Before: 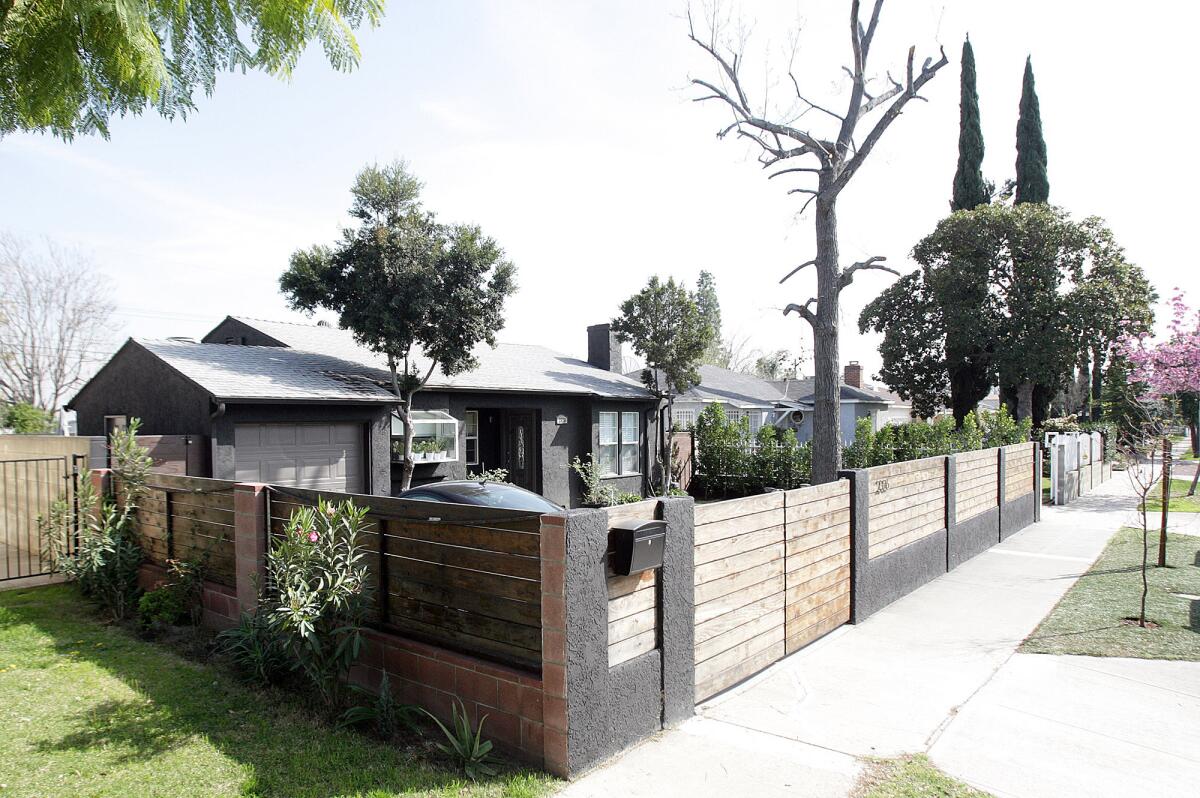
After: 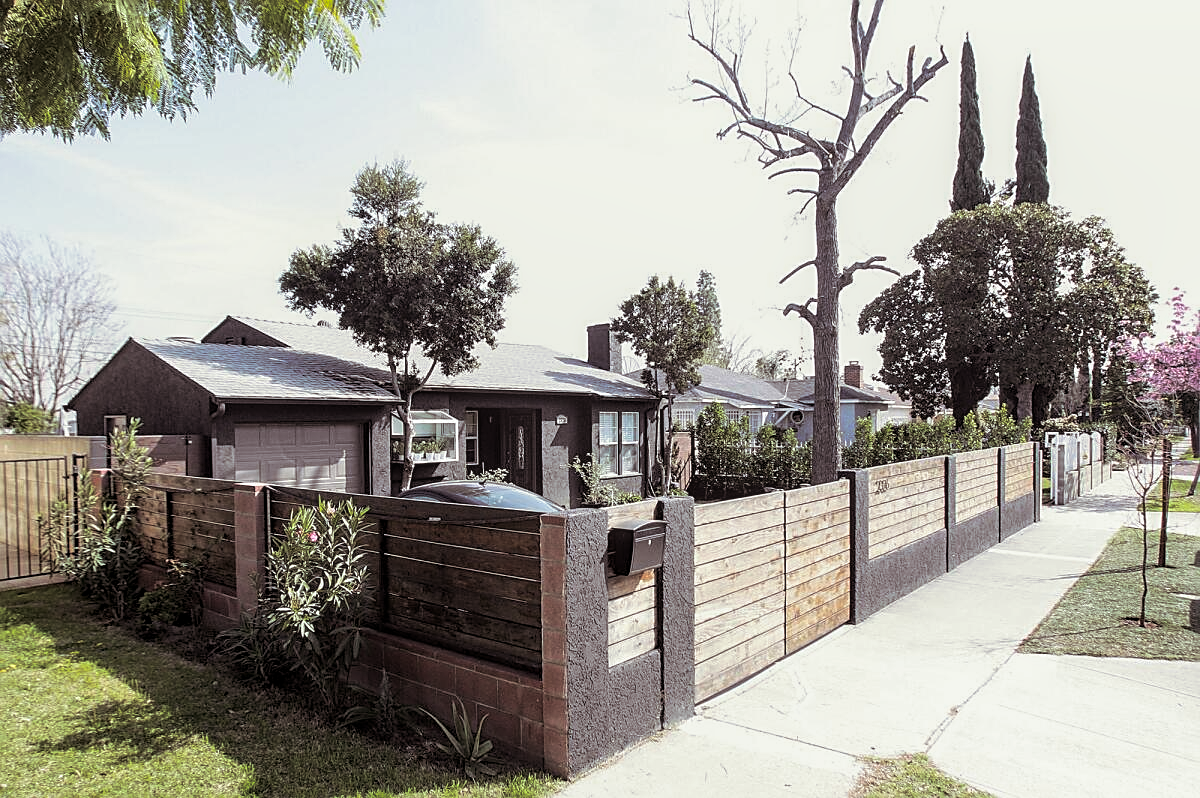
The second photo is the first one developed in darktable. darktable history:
exposure: exposure -0.177 EV, compensate highlight preservation false
split-toning: shadows › saturation 0.2
sharpen: on, module defaults
local contrast: on, module defaults
color balance rgb: perceptual saturation grading › global saturation 30%, global vibrance 10%
